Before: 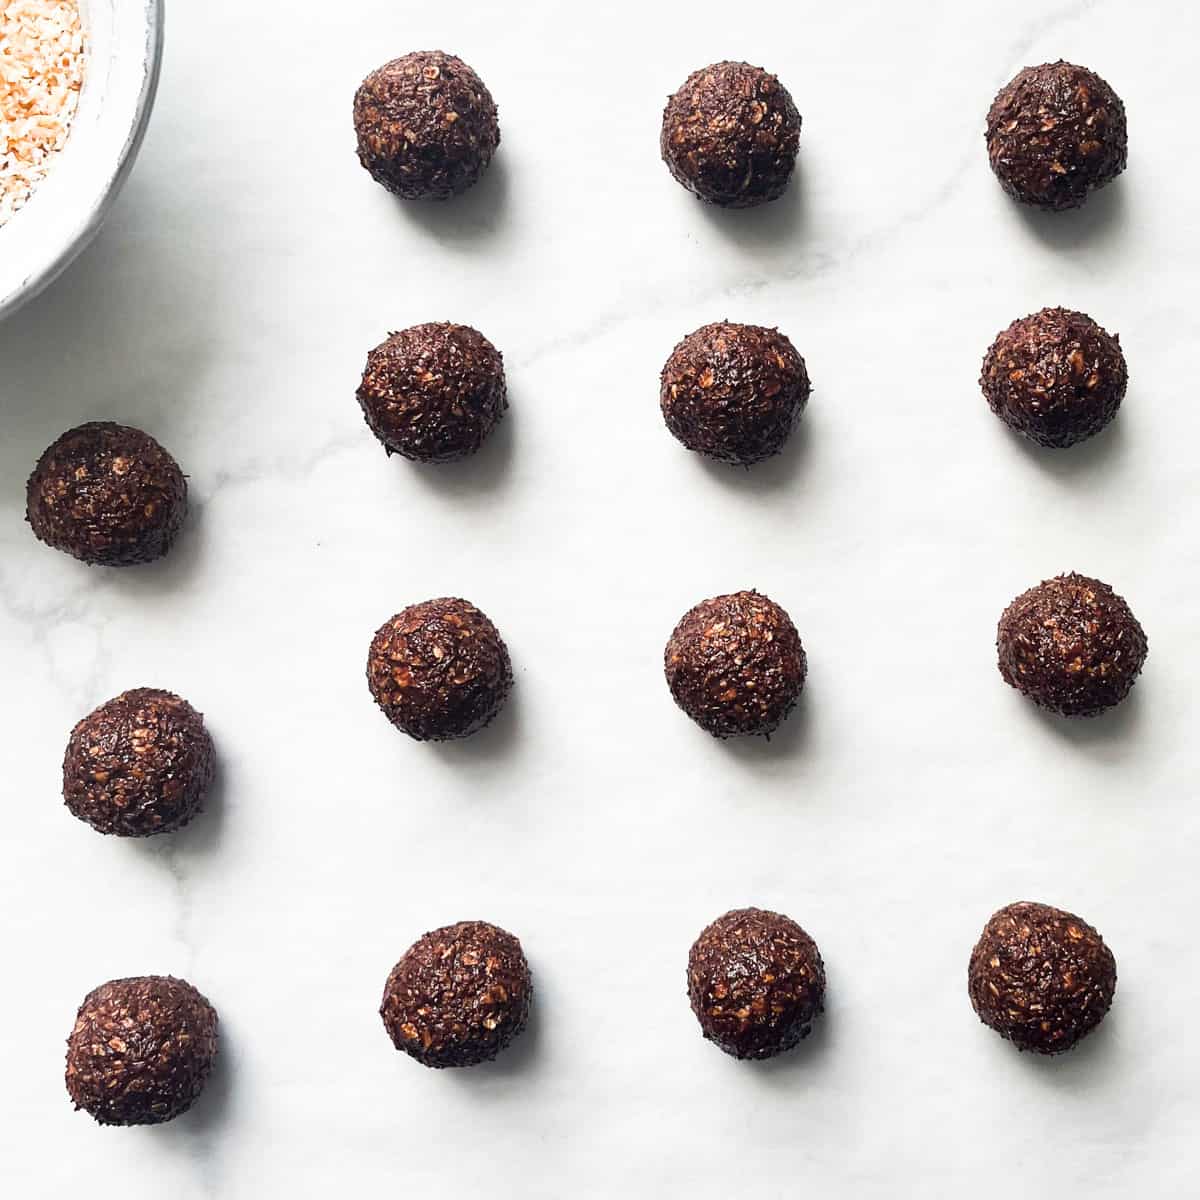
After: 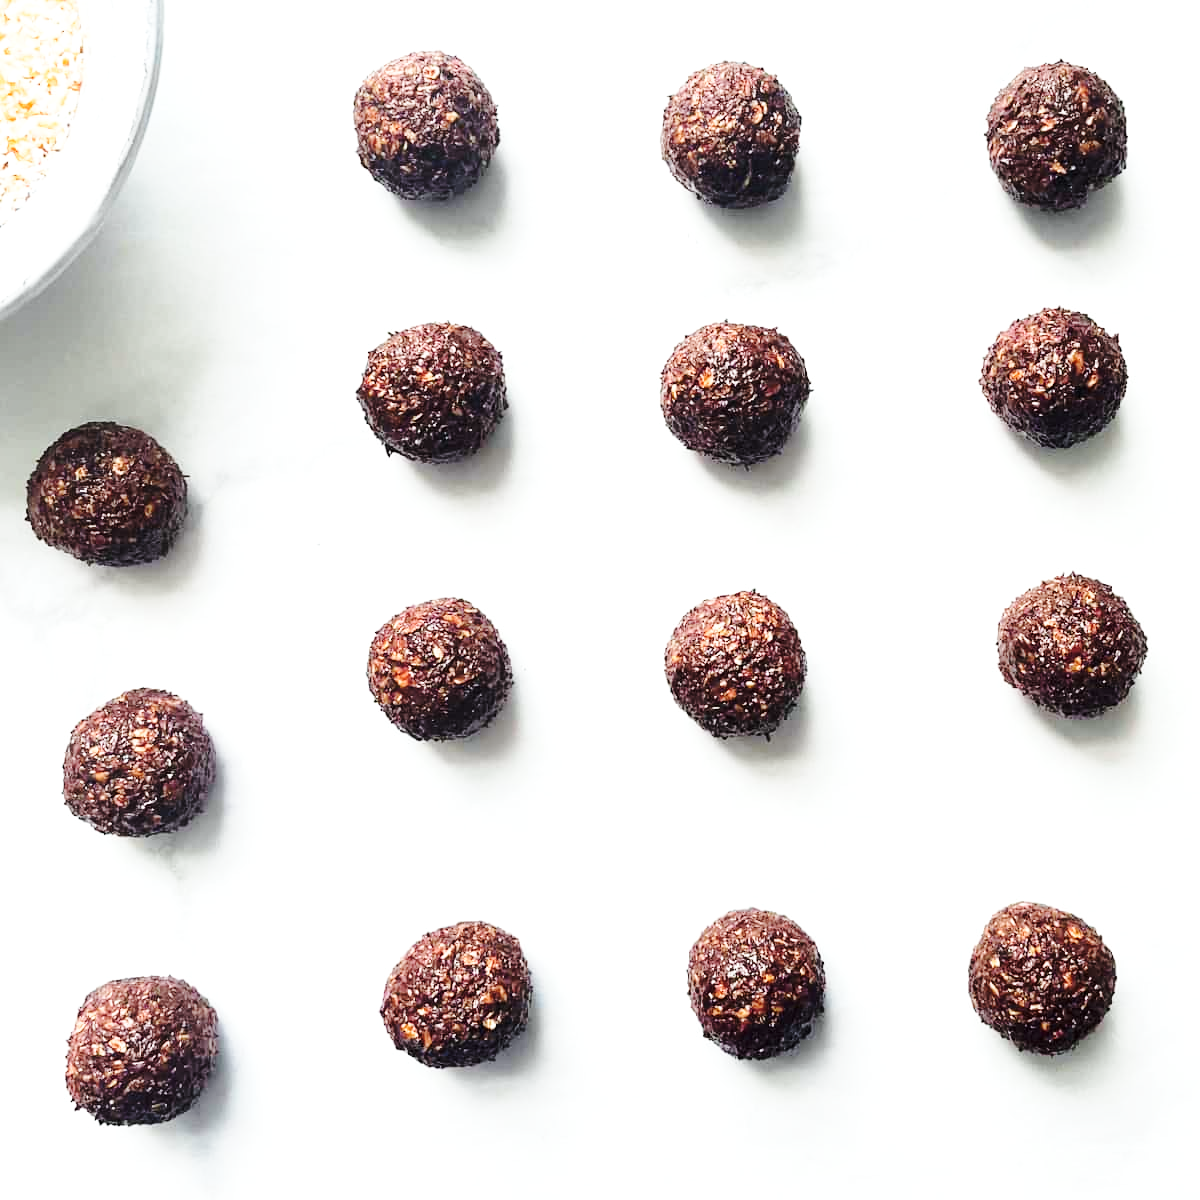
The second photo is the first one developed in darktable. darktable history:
white balance: red 0.978, blue 0.999
exposure: exposure 0.207 EV, compensate highlight preservation false
shadows and highlights: radius 93.07, shadows -14.46, white point adjustment 0.23, highlights 31.48, compress 48.23%, highlights color adjustment 52.79%, soften with gaussian
base curve: curves: ch0 [(0, 0) (0.028, 0.03) (0.121, 0.232) (0.46, 0.748) (0.859, 0.968) (1, 1)], preserve colors none
